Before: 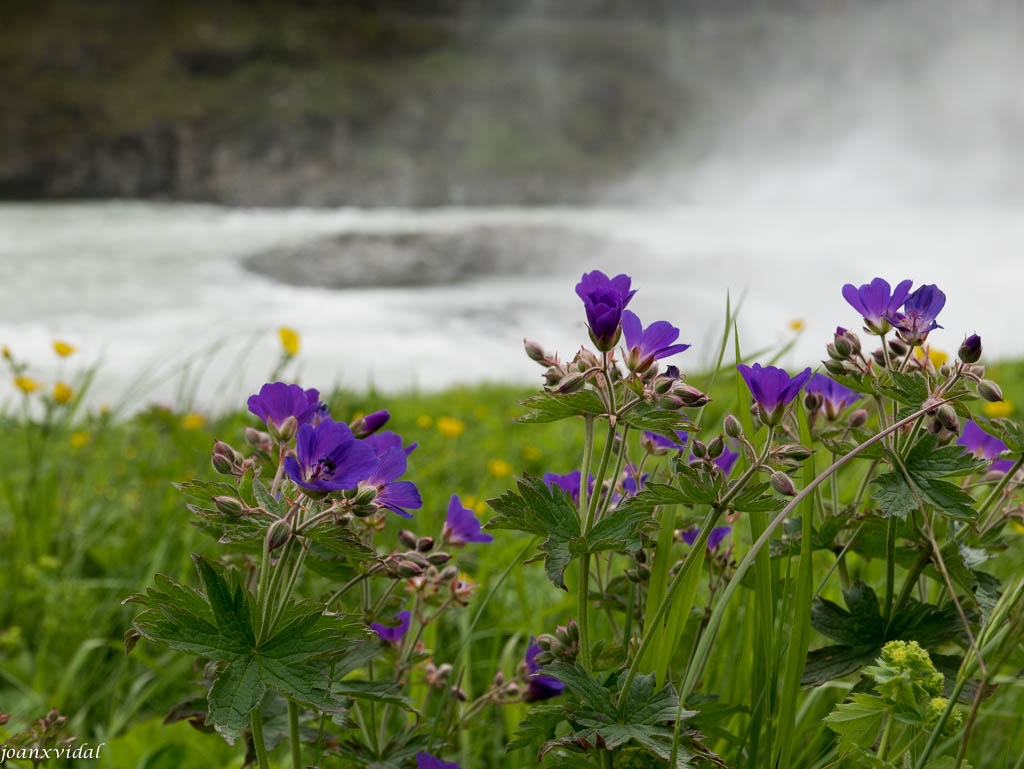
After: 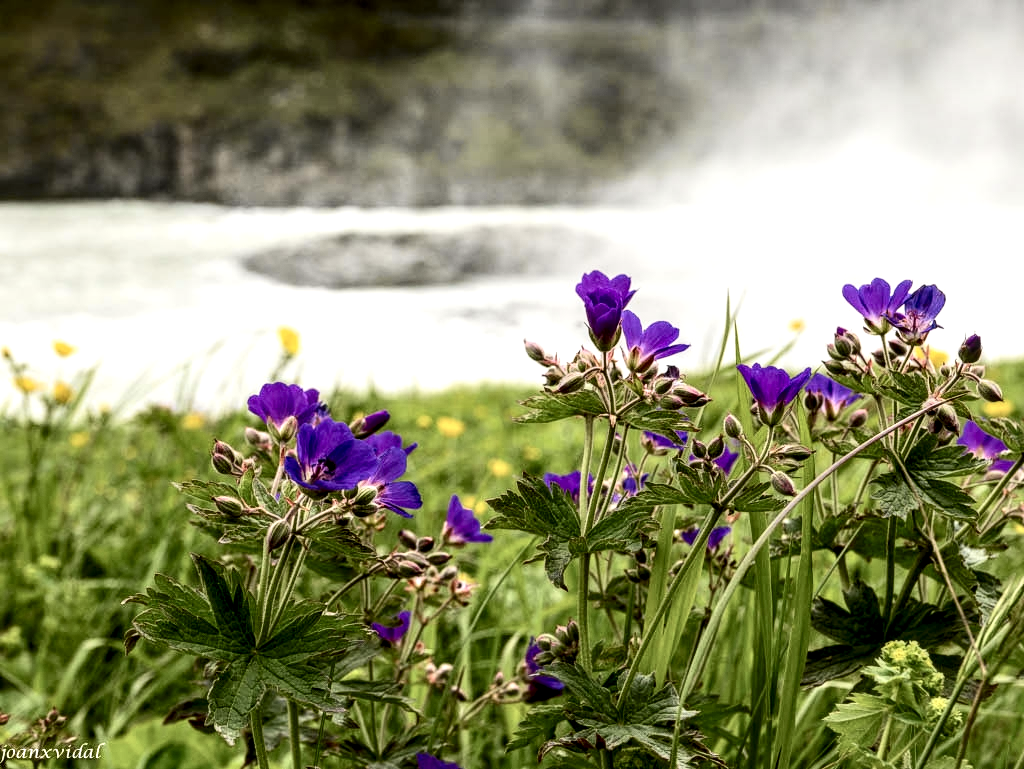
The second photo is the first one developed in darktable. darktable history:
tone curve: curves: ch0 [(0, 0.026) (0.184, 0.172) (0.391, 0.468) (0.446, 0.56) (0.605, 0.758) (0.831, 0.931) (0.992, 1)]; ch1 [(0, 0) (0.437, 0.447) (0.501, 0.502) (0.538, 0.539) (0.574, 0.589) (0.617, 0.64) (0.699, 0.749) (0.859, 0.919) (1, 1)]; ch2 [(0, 0) (0.33, 0.301) (0.421, 0.443) (0.447, 0.482) (0.499, 0.509) (0.538, 0.564) (0.585, 0.615) (0.664, 0.664) (1, 1)], color space Lab, independent channels, preserve colors none
local contrast: highlights 65%, shadows 54%, detail 169%, midtone range 0.514
